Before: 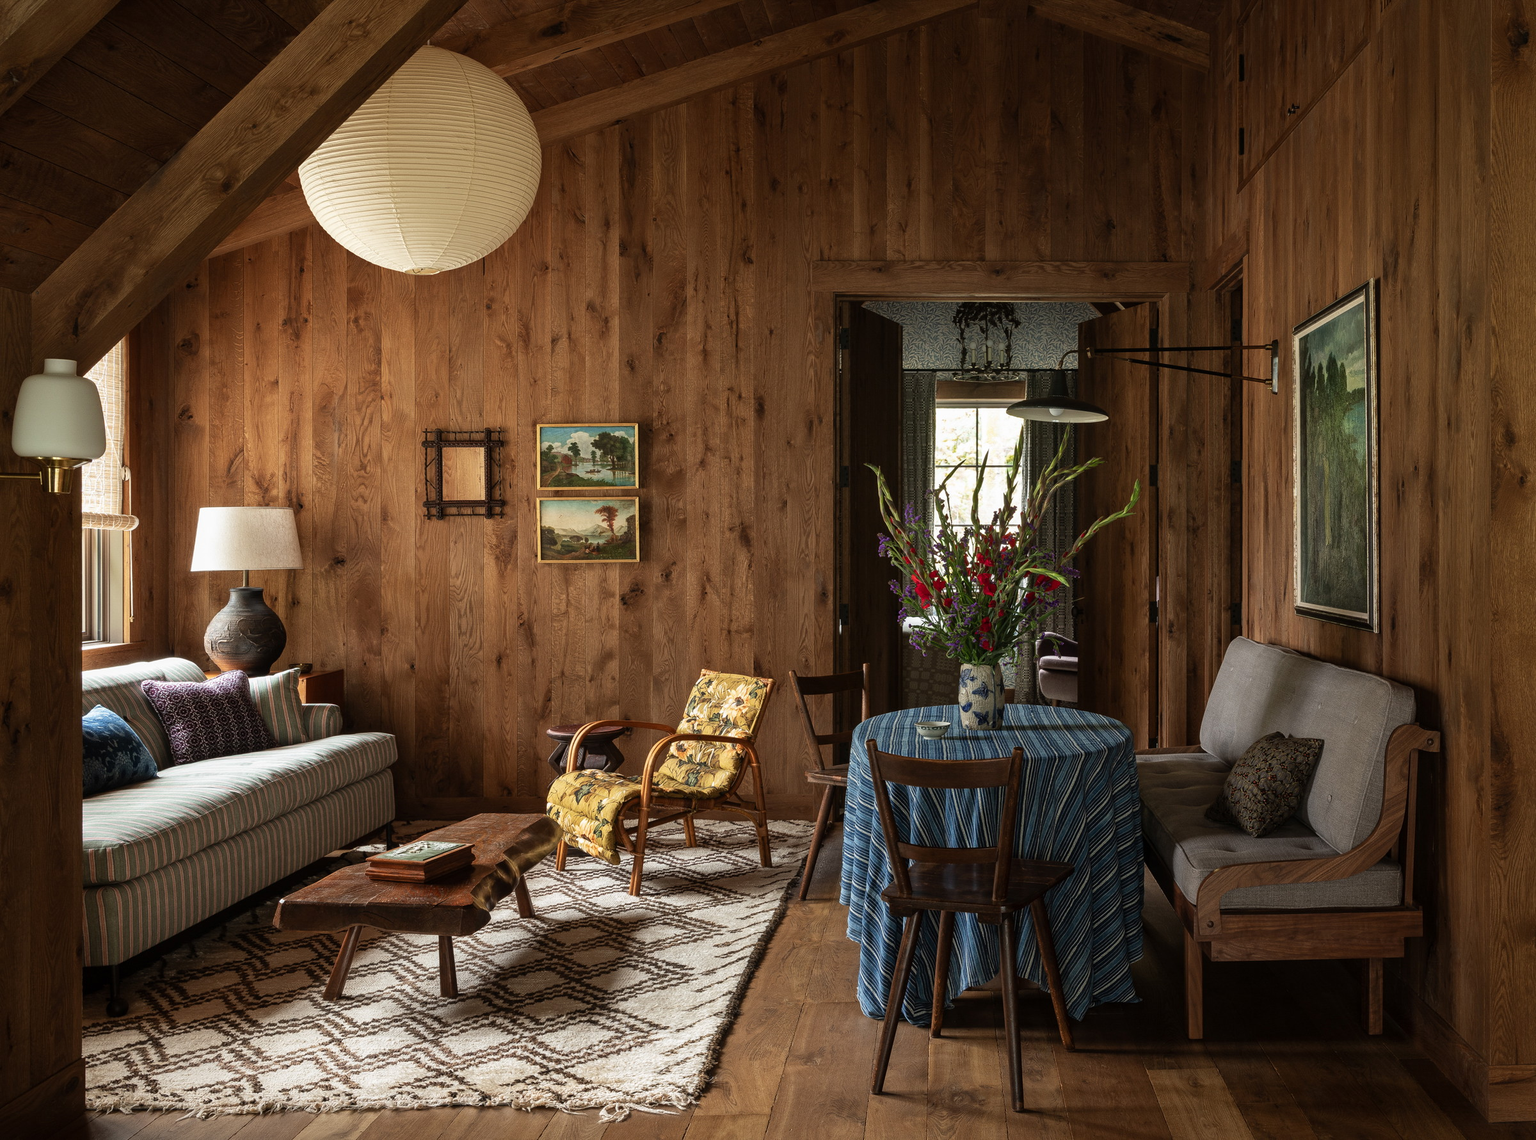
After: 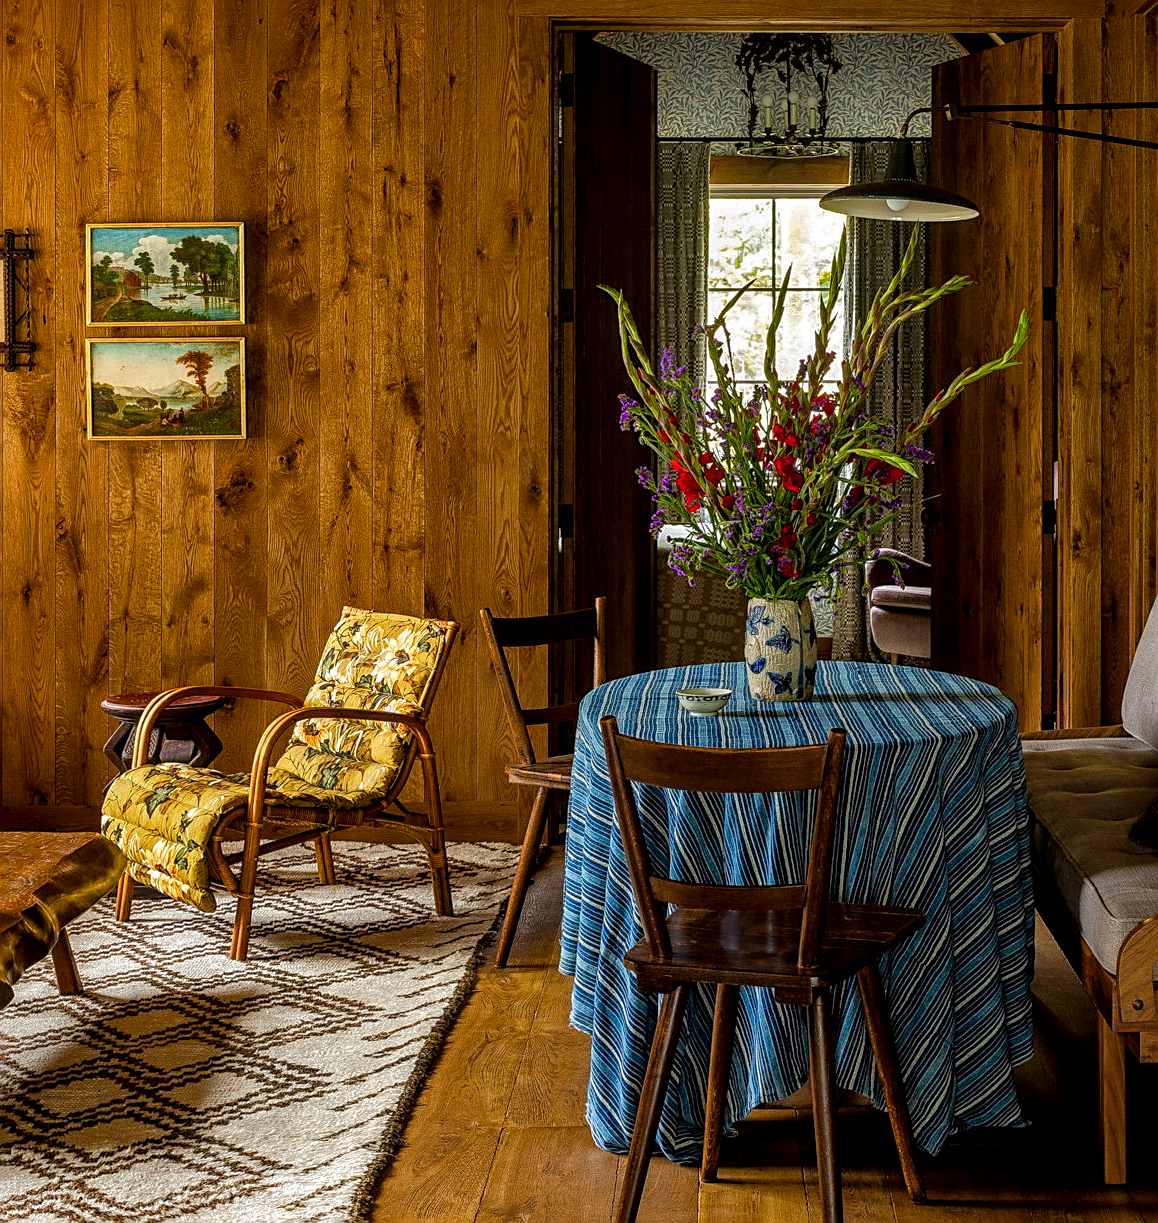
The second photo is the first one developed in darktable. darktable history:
color balance rgb: perceptual saturation grading › global saturation 53.91%, perceptual saturation grading › highlights -50.575%, perceptual saturation grading › mid-tones 40.008%, perceptual saturation grading › shadows 30.008%, global vibrance 20%
shadows and highlights: shadows 39.79, highlights -60.07
sharpen: on, module defaults
crop: left 31.377%, top 24.664%, right 20.356%, bottom 6.63%
local contrast: detail 150%
